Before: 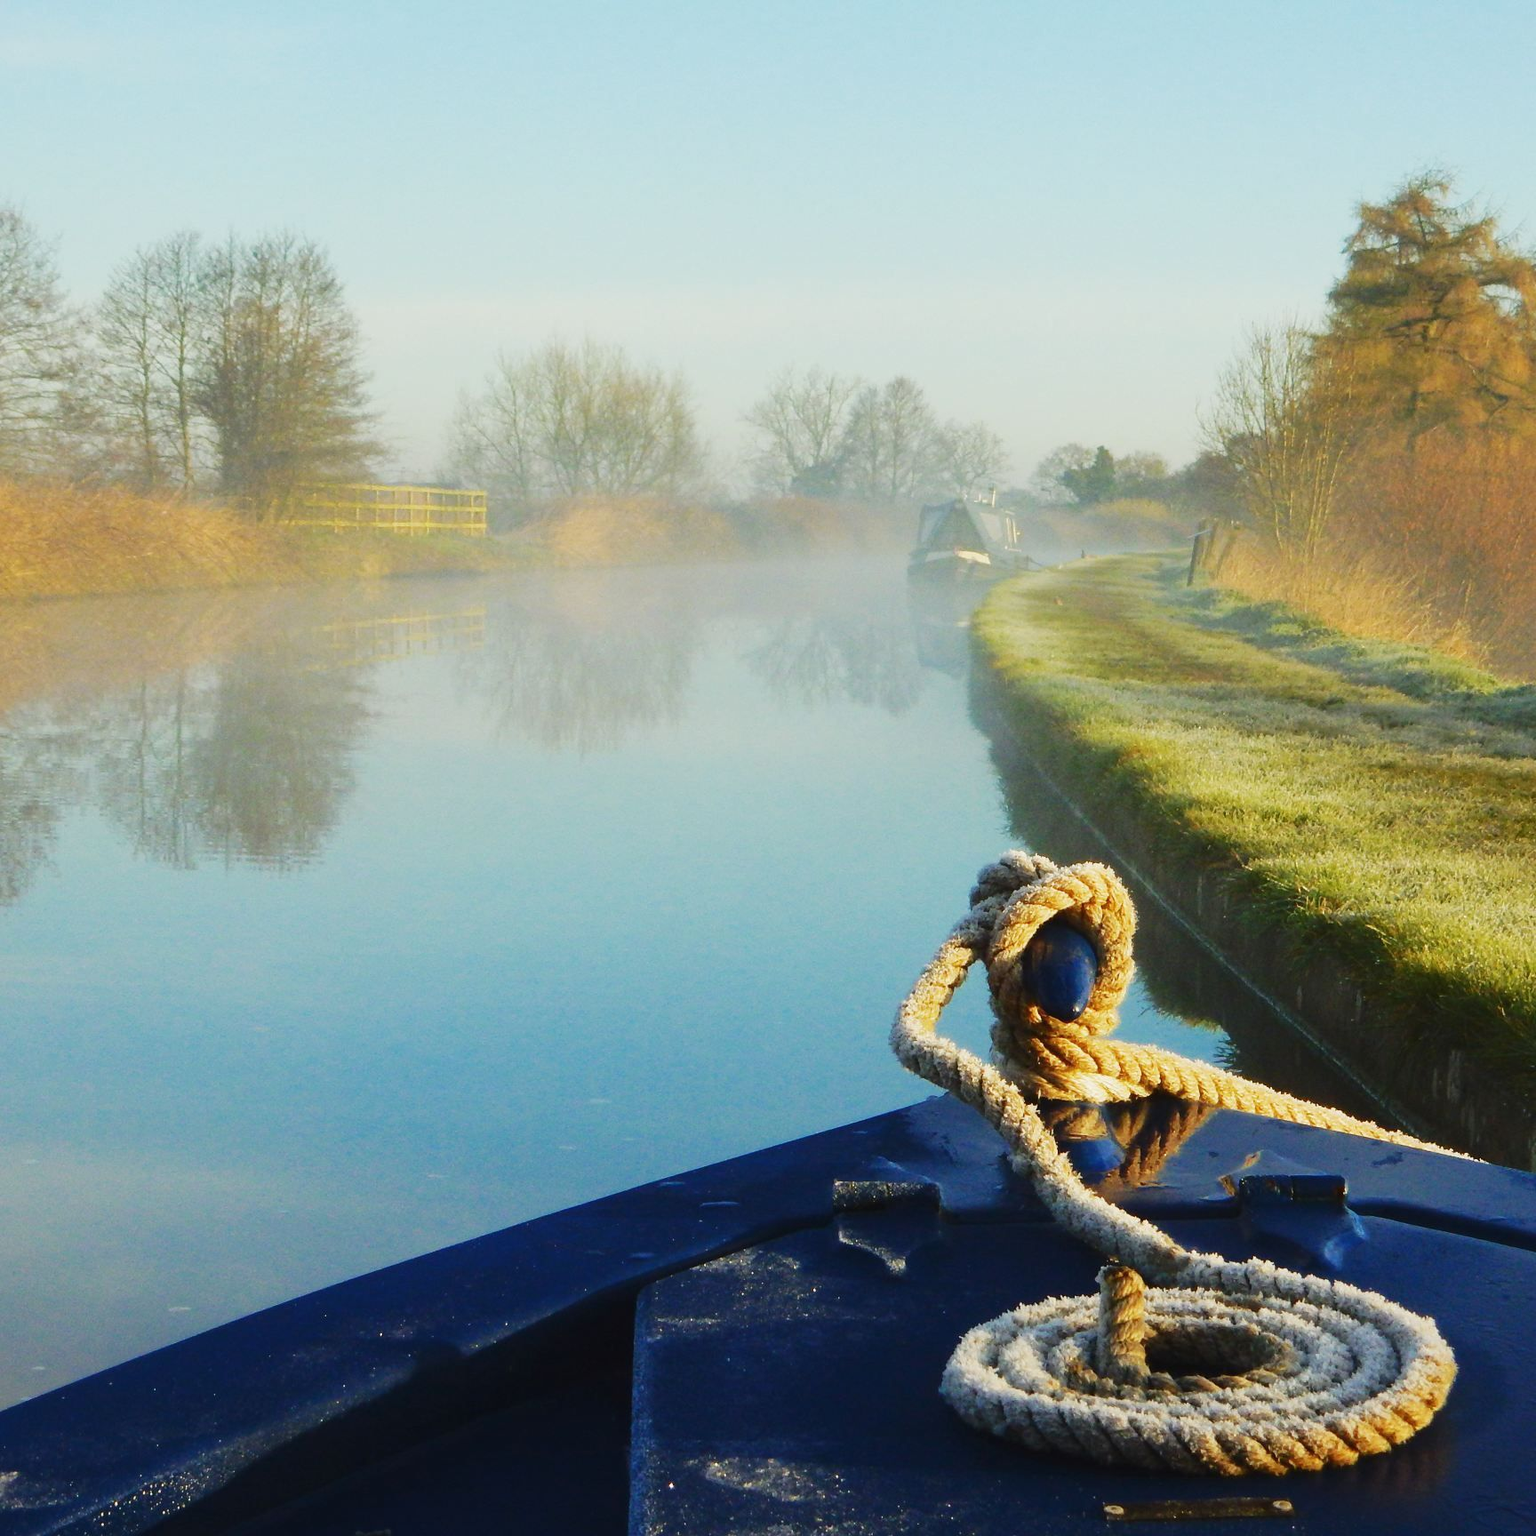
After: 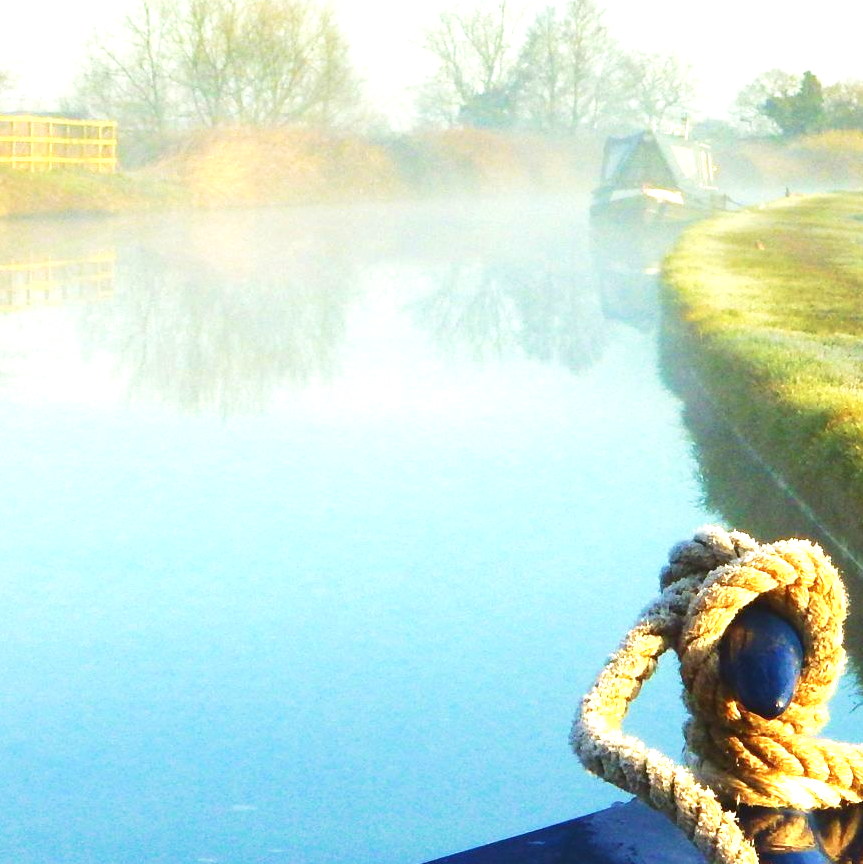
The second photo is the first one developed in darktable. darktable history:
crop: left 25%, top 25%, right 25%, bottom 25%
exposure: exposure 0.921 EV, compensate highlight preservation false
velvia: on, module defaults
